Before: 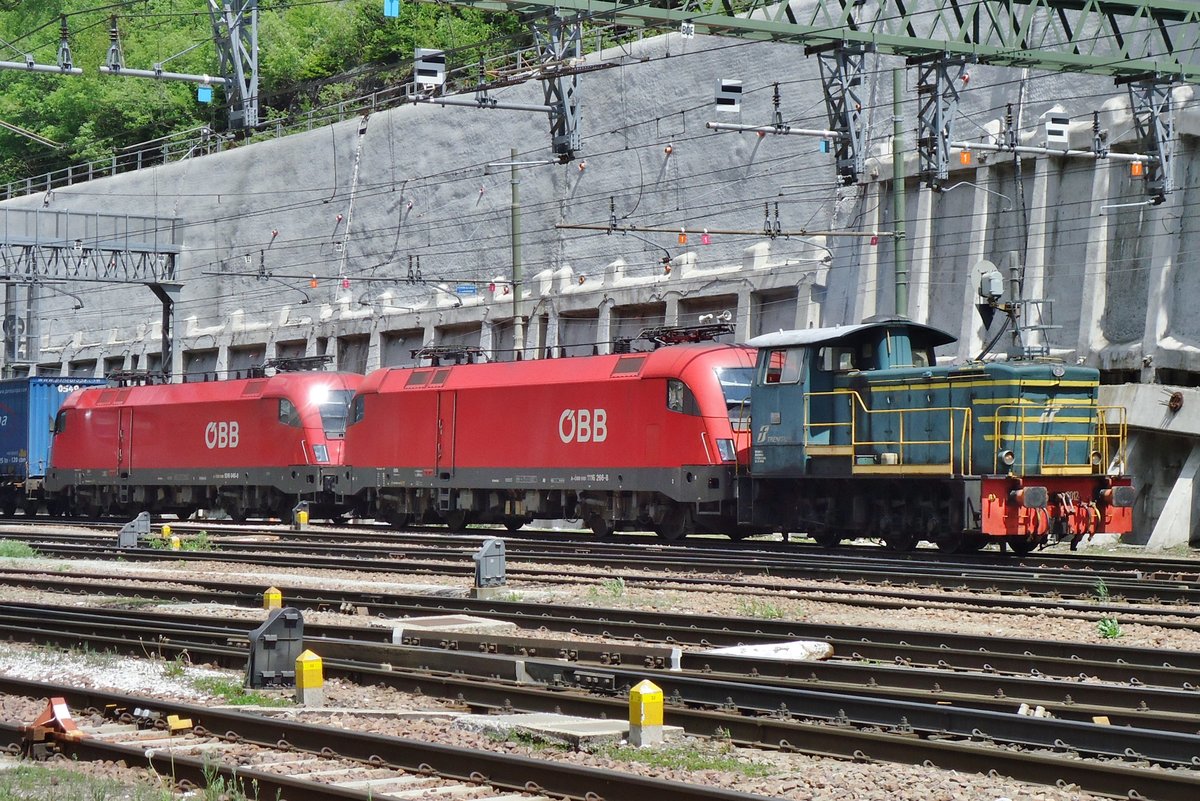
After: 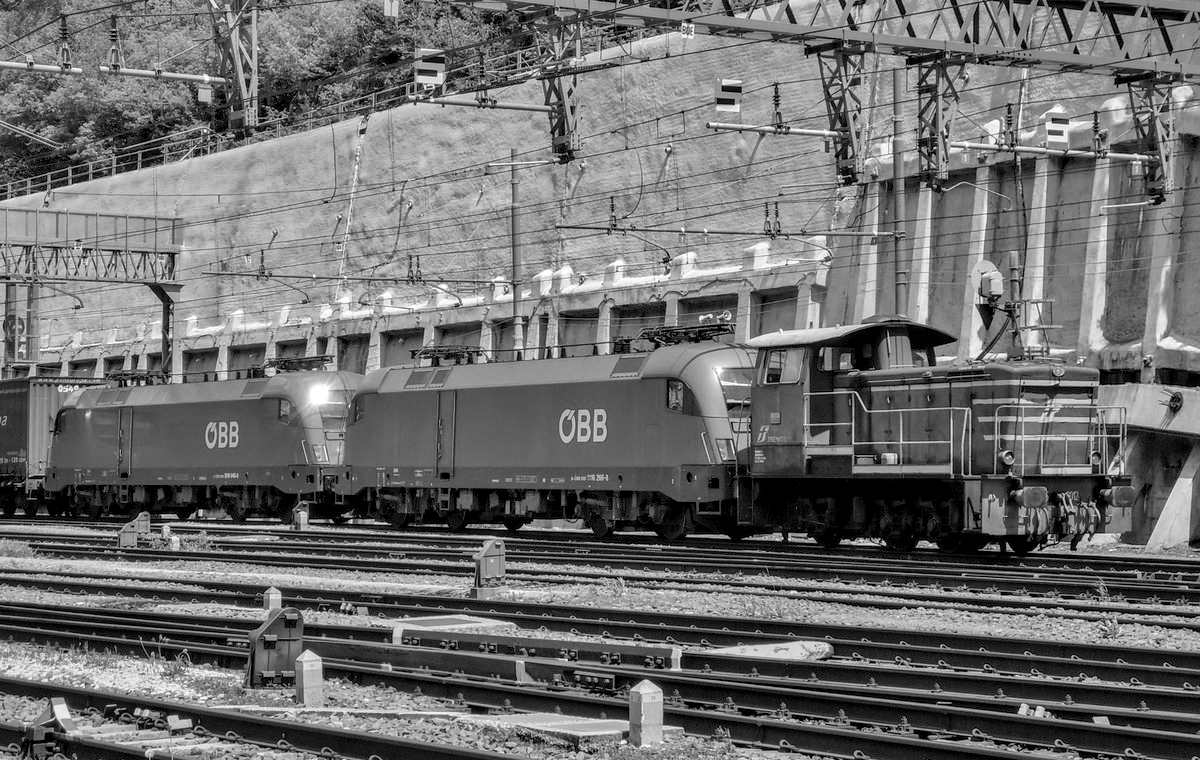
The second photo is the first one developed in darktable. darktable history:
crop and rotate: top 0%, bottom 5.097%
local contrast: highlights 0%, shadows 0%, detail 133%
monochrome: on, module defaults
rotate and perspective: automatic cropping original format, crop left 0, crop top 0
exposure: black level correction 0.009, exposure 0.014 EV, compensate highlight preservation false
